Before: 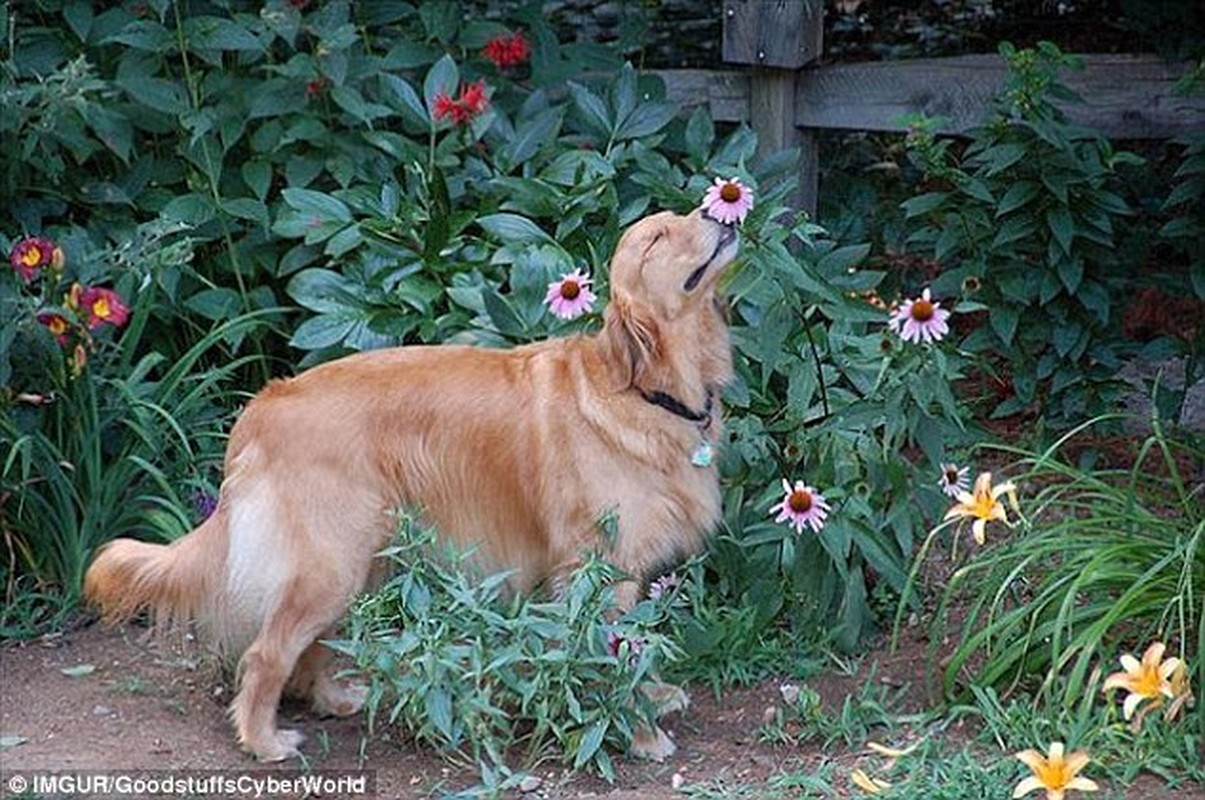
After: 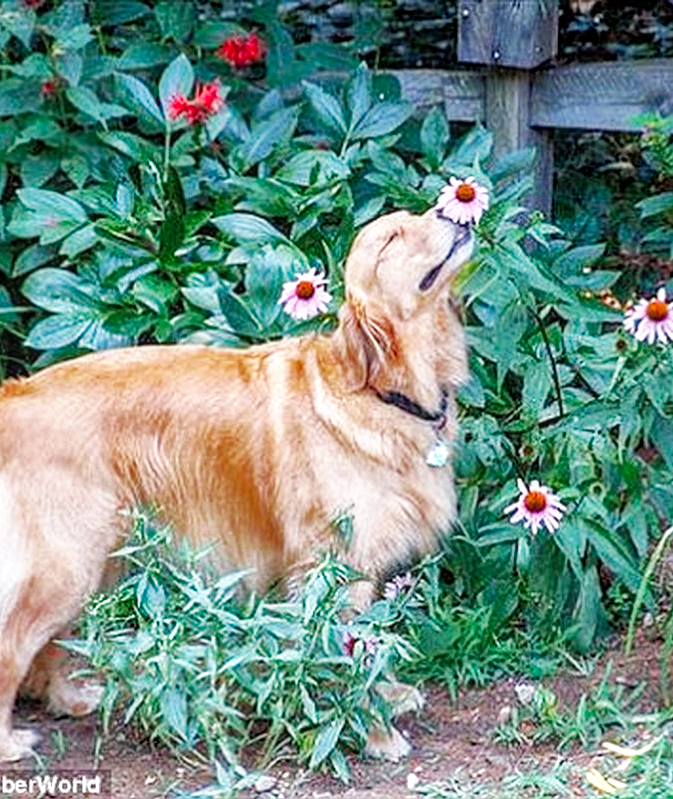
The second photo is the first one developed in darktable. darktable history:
crop: left 22.048%, right 22.085%, bottom 0.008%
local contrast: on, module defaults
exposure: exposure 0.014 EV, compensate highlight preservation false
tone equalizer: edges refinement/feathering 500, mask exposure compensation -1.57 EV, preserve details guided filter
shadows and highlights: shadows 59.5, highlights -59.81, highlights color adjustment 79.14%
base curve: curves: ch0 [(0, 0) (0.007, 0.004) (0.027, 0.03) (0.046, 0.07) (0.207, 0.54) (0.442, 0.872) (0.673, 0.972) (1, 1)], preserve colors none
